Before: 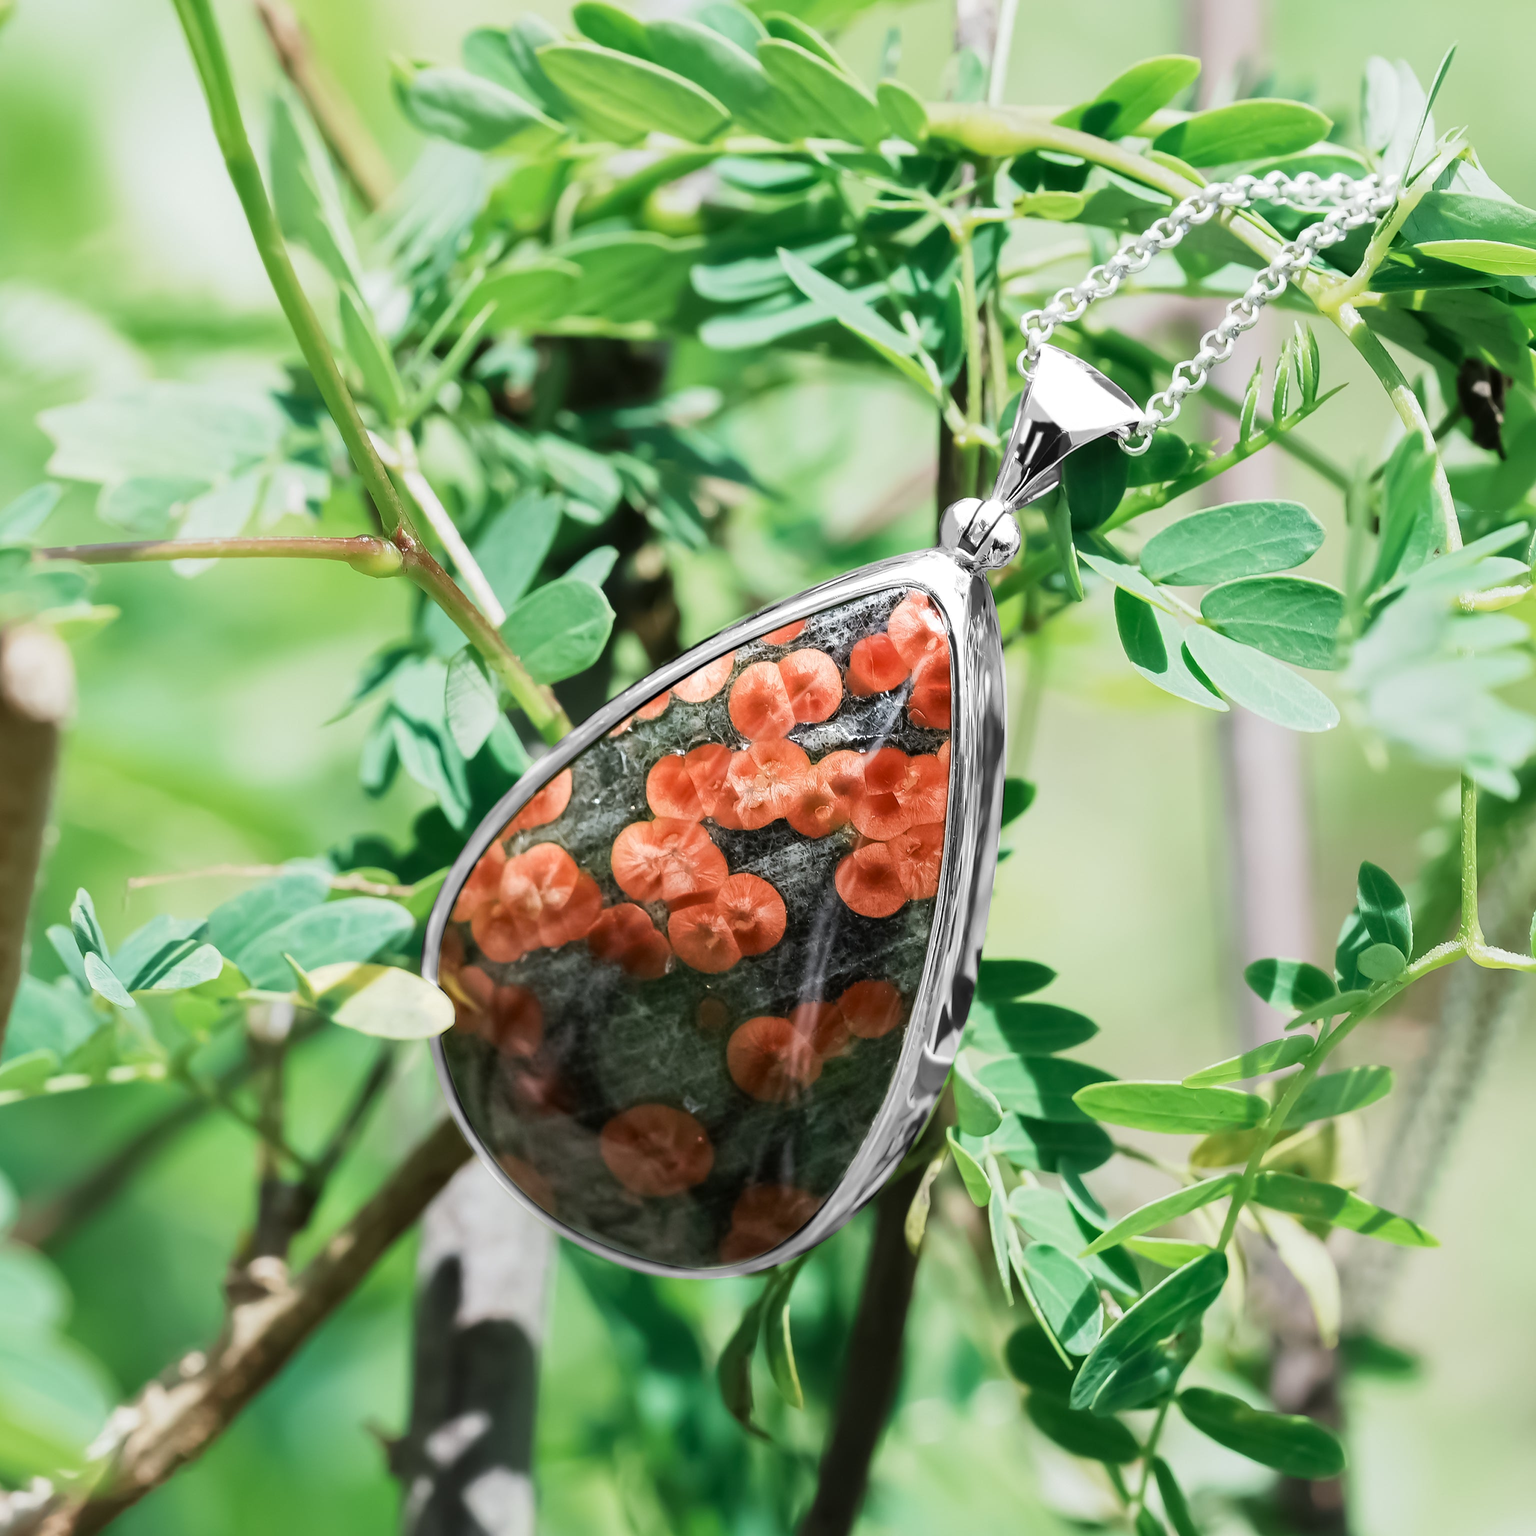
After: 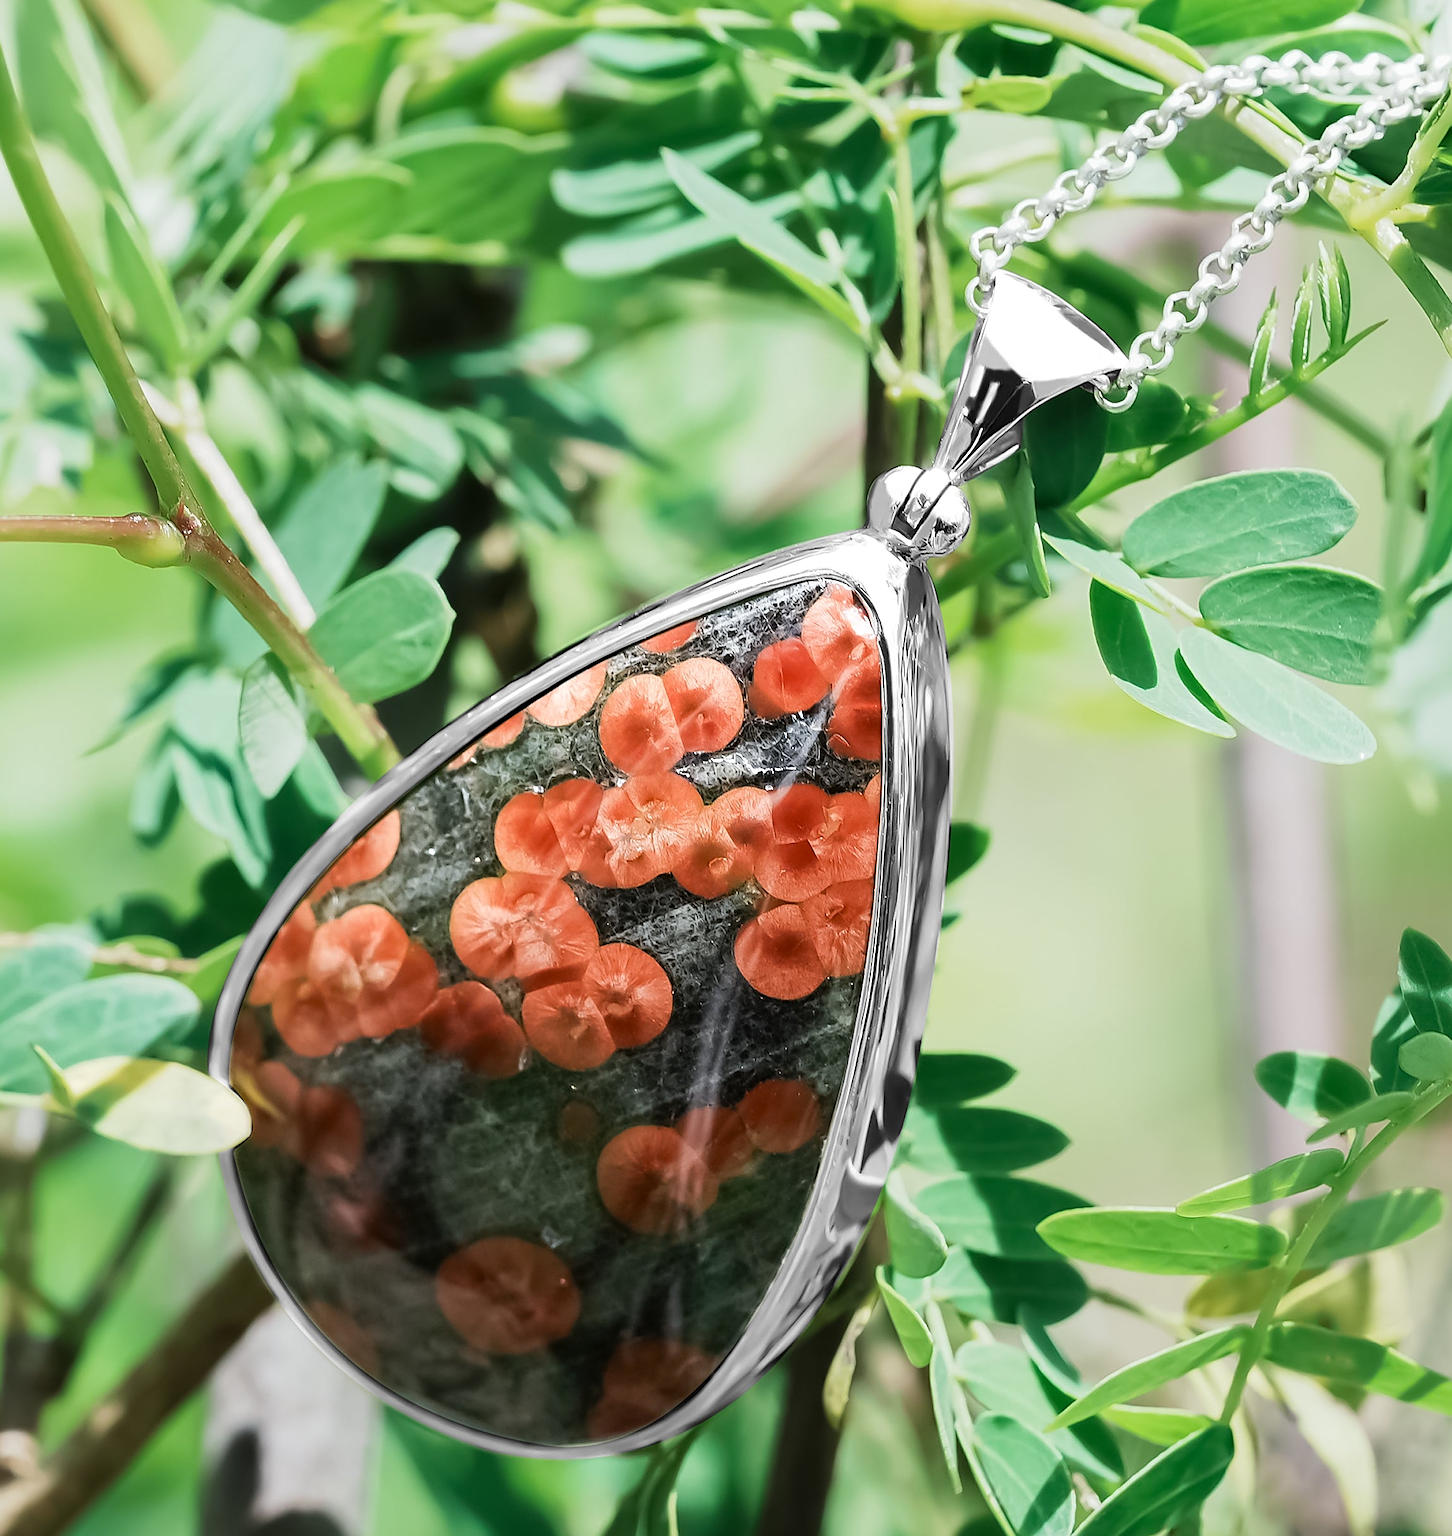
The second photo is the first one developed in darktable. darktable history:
sharpen: on, module defaults
crop: left 16.773%, top 8.589%, right 8.699%, bottom 12.459%
